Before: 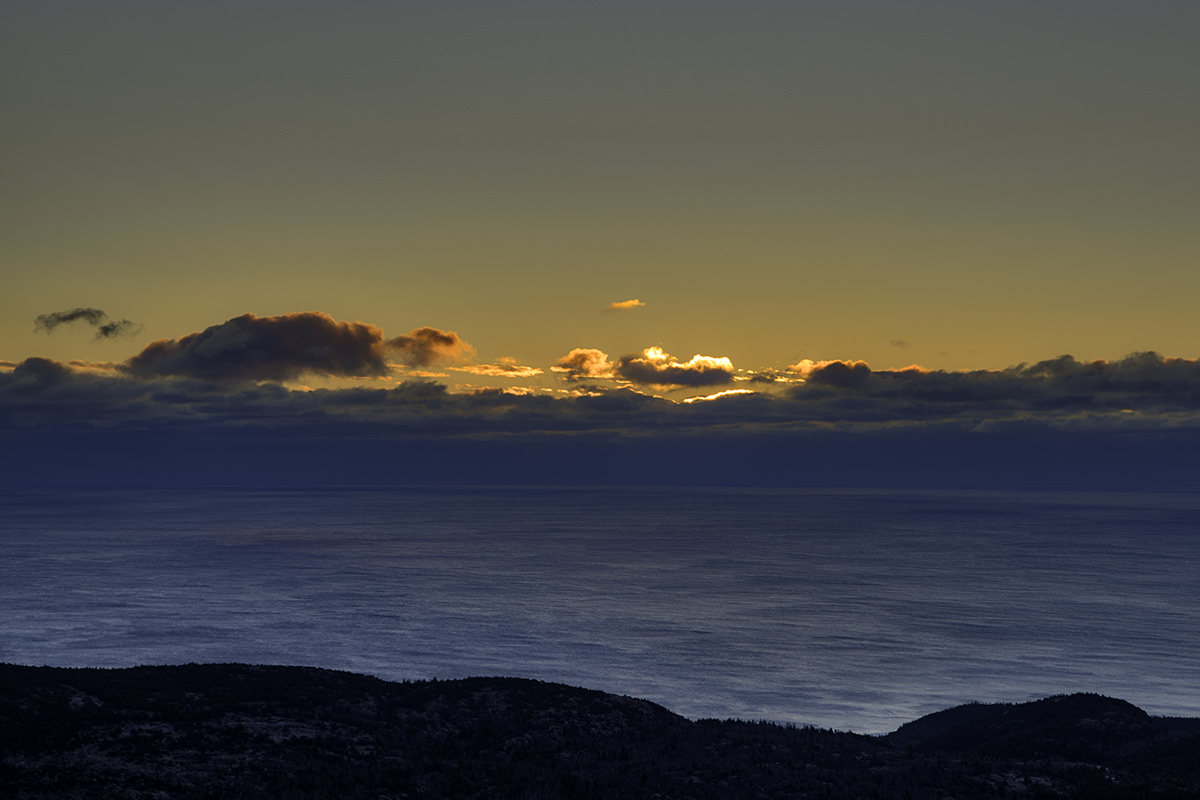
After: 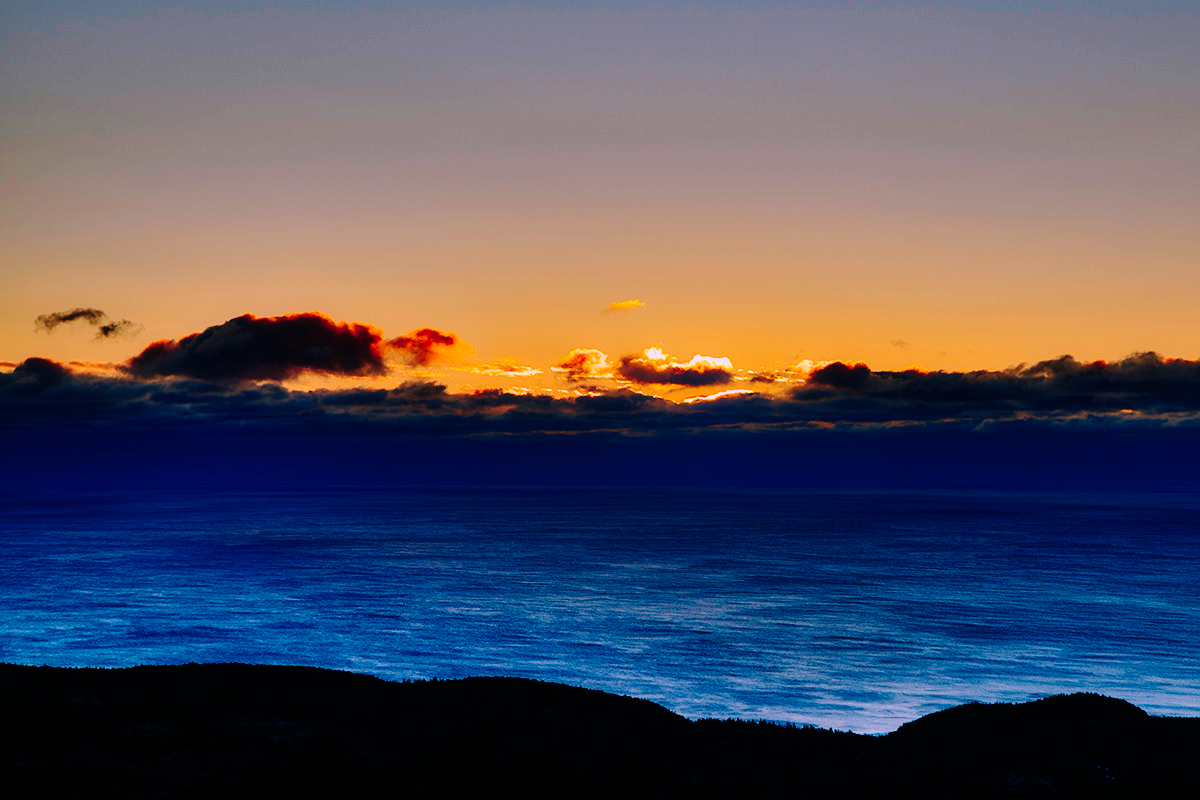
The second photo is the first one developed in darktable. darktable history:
base curve: curves: ch0 [(0, 0) (0.036, 0.01) (0.123, 0.254) (0.258, 0.504) (0.507, 0.748) (1, 1)], preserve colors none
rotate and perspective: crop left 0, crop top 0
haze removal: strength -0.1, adaptive false
color correction: highlights a* 15.03, highlights b* -25.07
